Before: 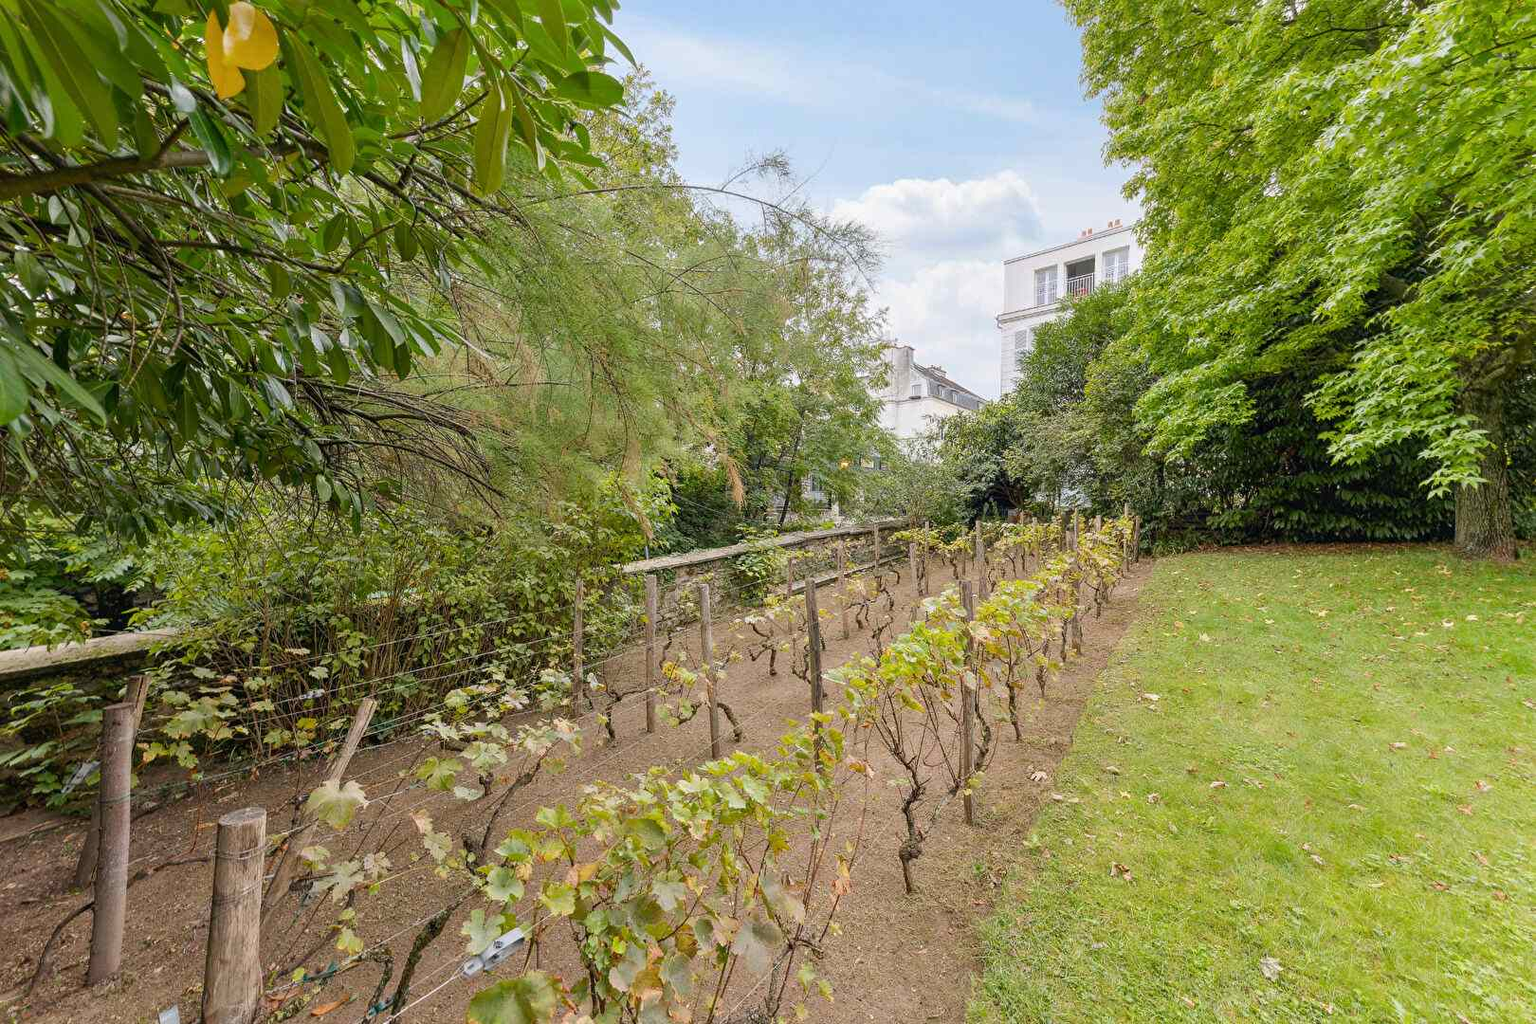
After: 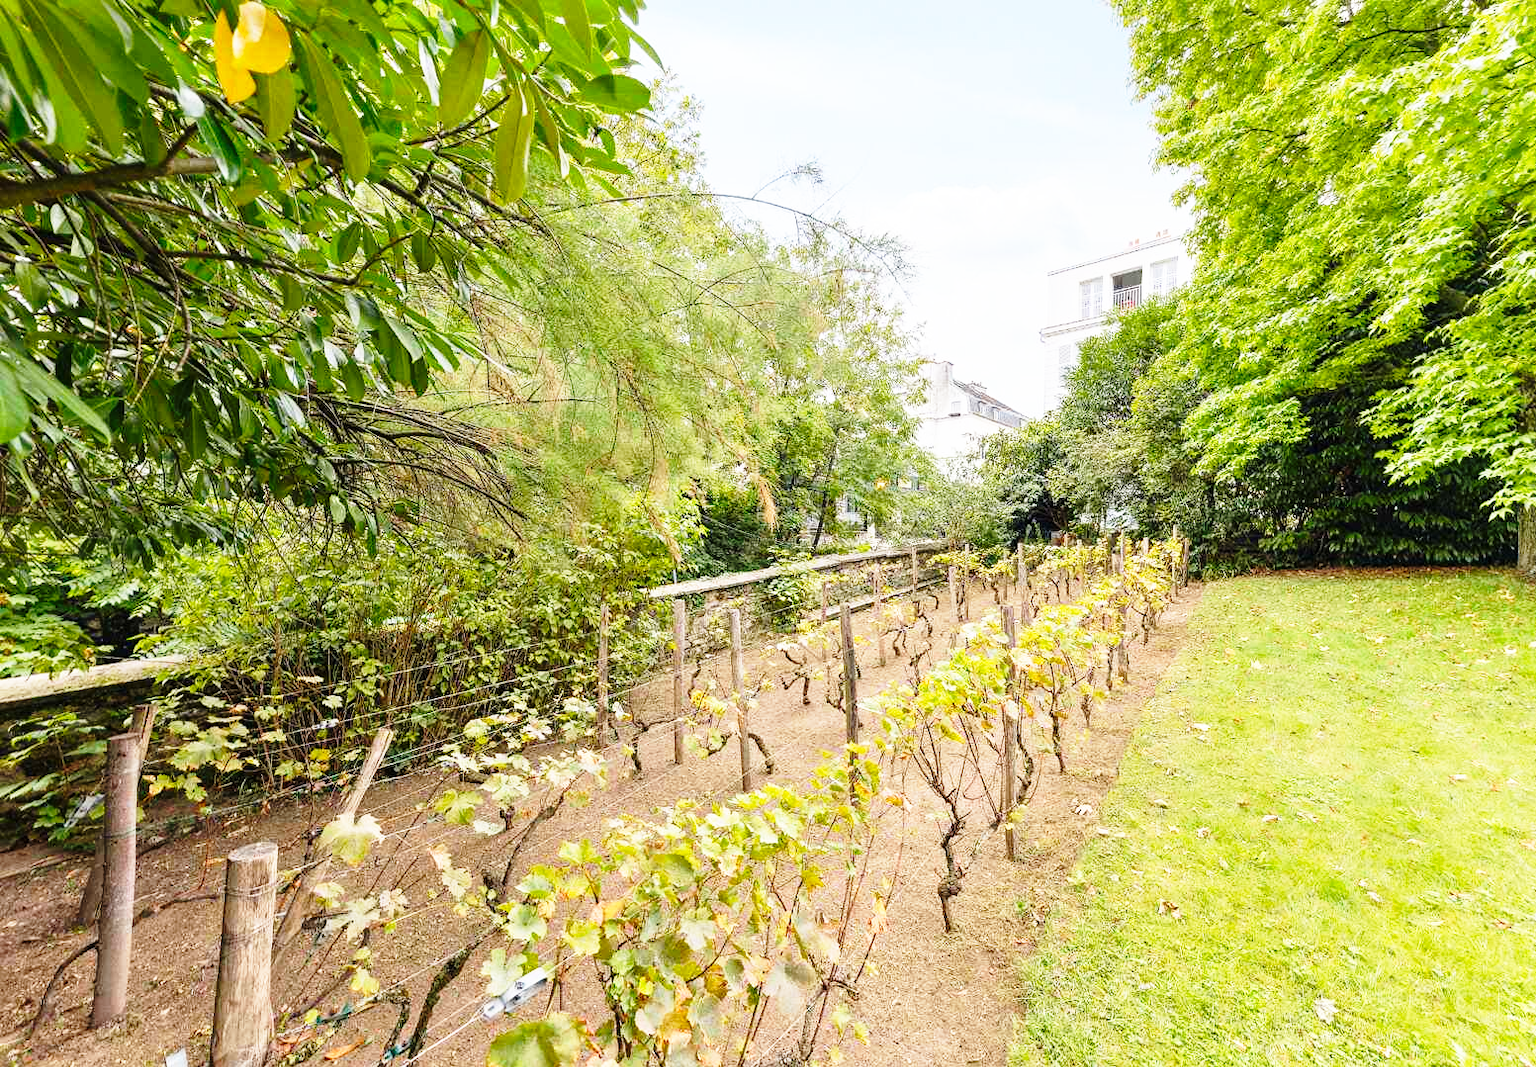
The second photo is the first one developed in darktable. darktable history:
crop: right 4.126%, bottom 0.031%
base curve: curves: ch0 [(0, 0) (0.026, 0.03) (0.109, 0.232) (0.351, 0.748) (0.669, 0.968) (1, 1)], preserve colors none
